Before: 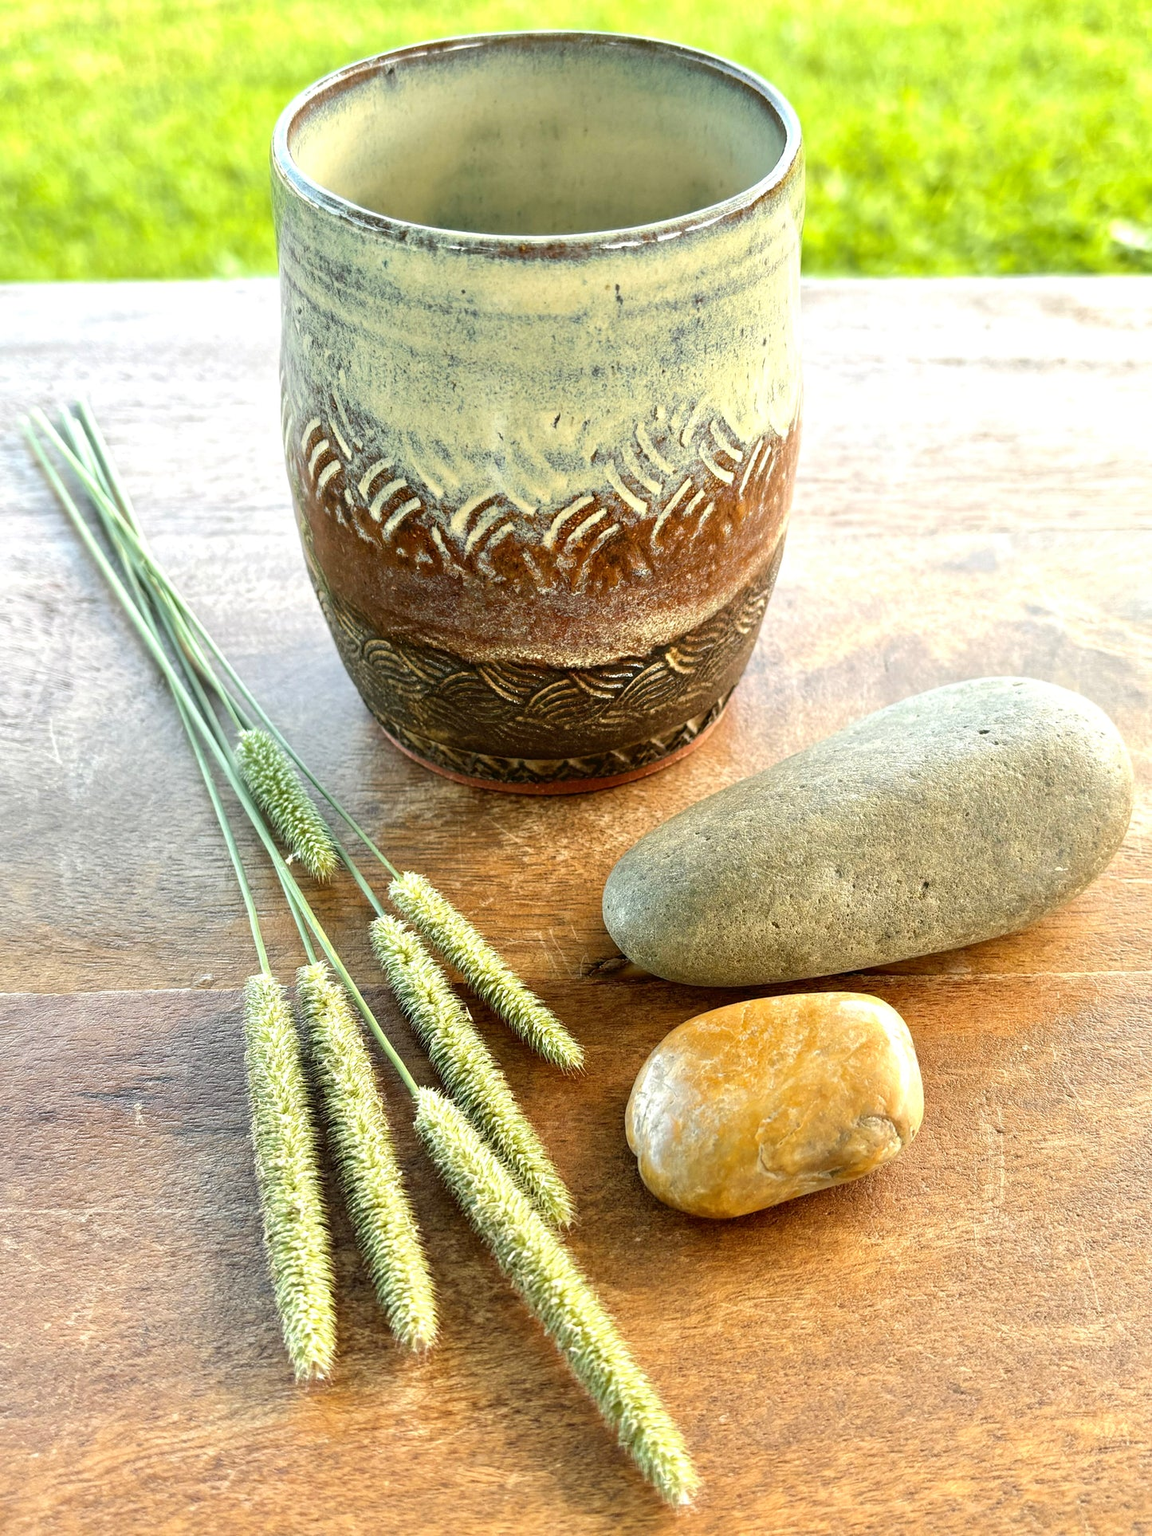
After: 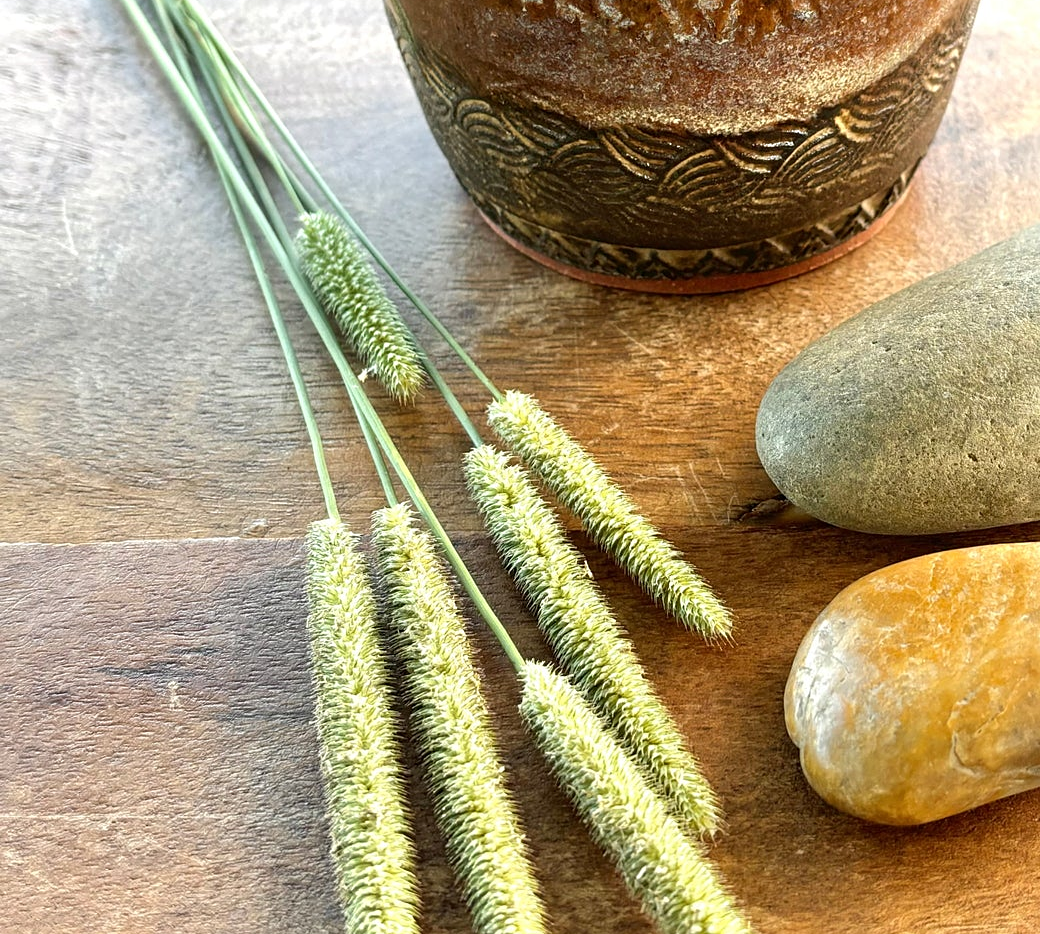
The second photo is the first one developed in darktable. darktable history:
crop: top 36.498%, right 27.964%, bottom 14.995%
sharpen: amount 0.2
